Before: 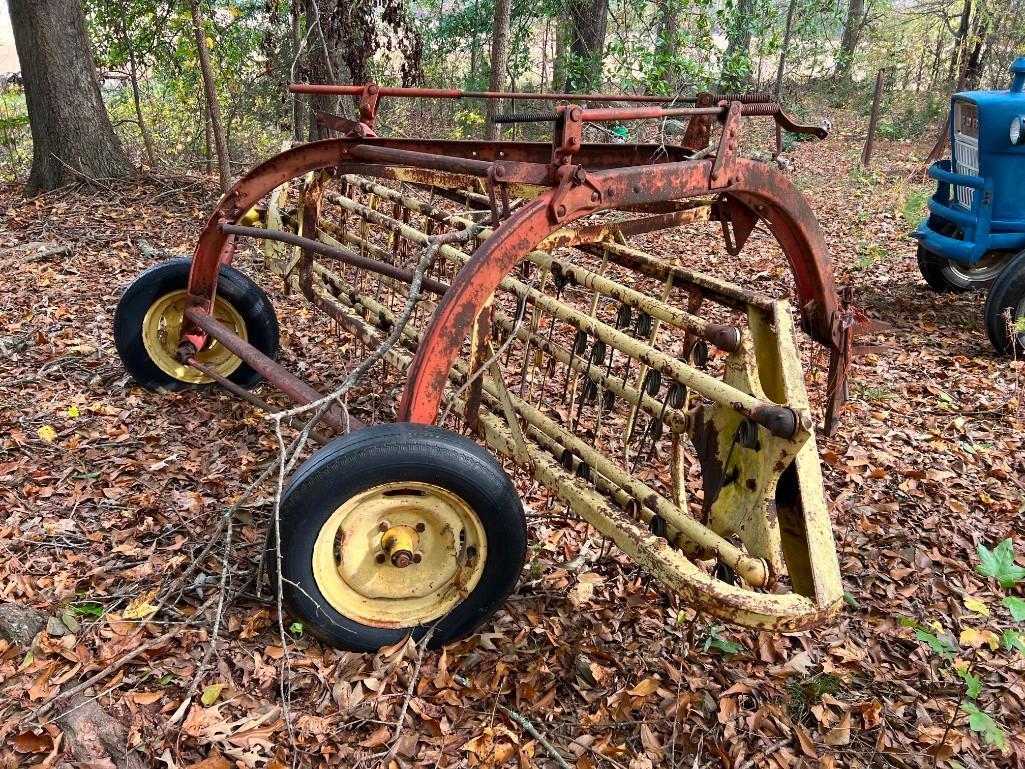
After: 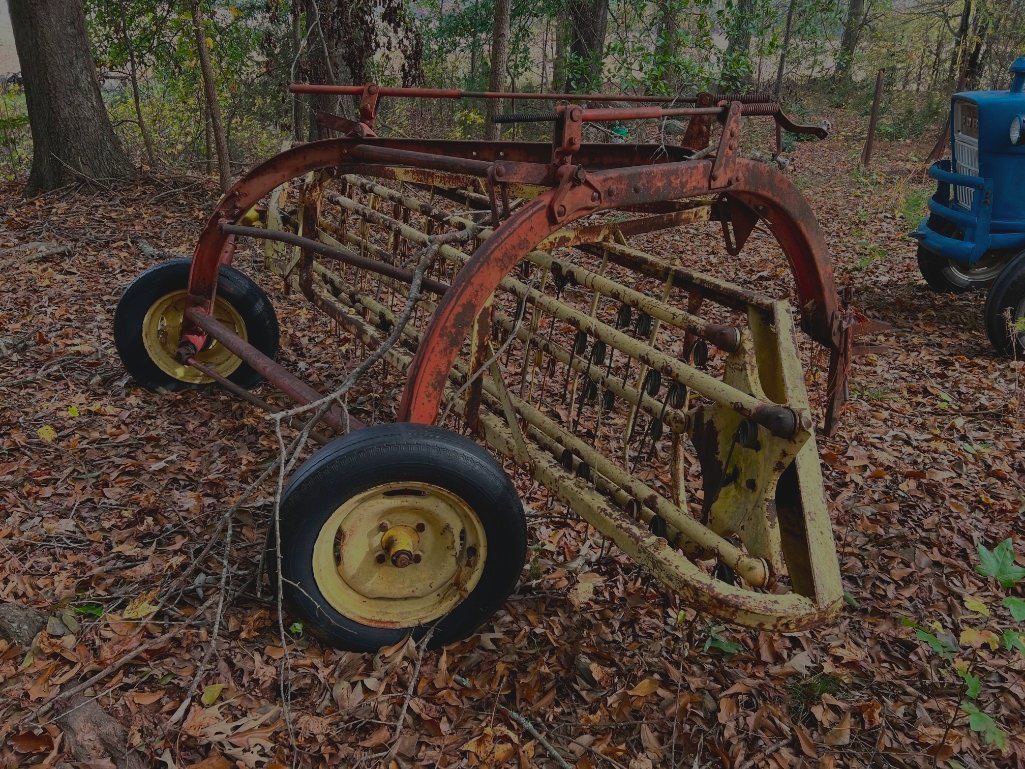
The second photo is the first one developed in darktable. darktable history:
contrast brightness saturation: contrast -0.128
shadows and highlights: radius 120.38, shadows 21.62, white point adjustment -9.67, highlights -13.1, soften with gaussian
exposure: exposure -1.531 EV, compensate highlight preservation false
